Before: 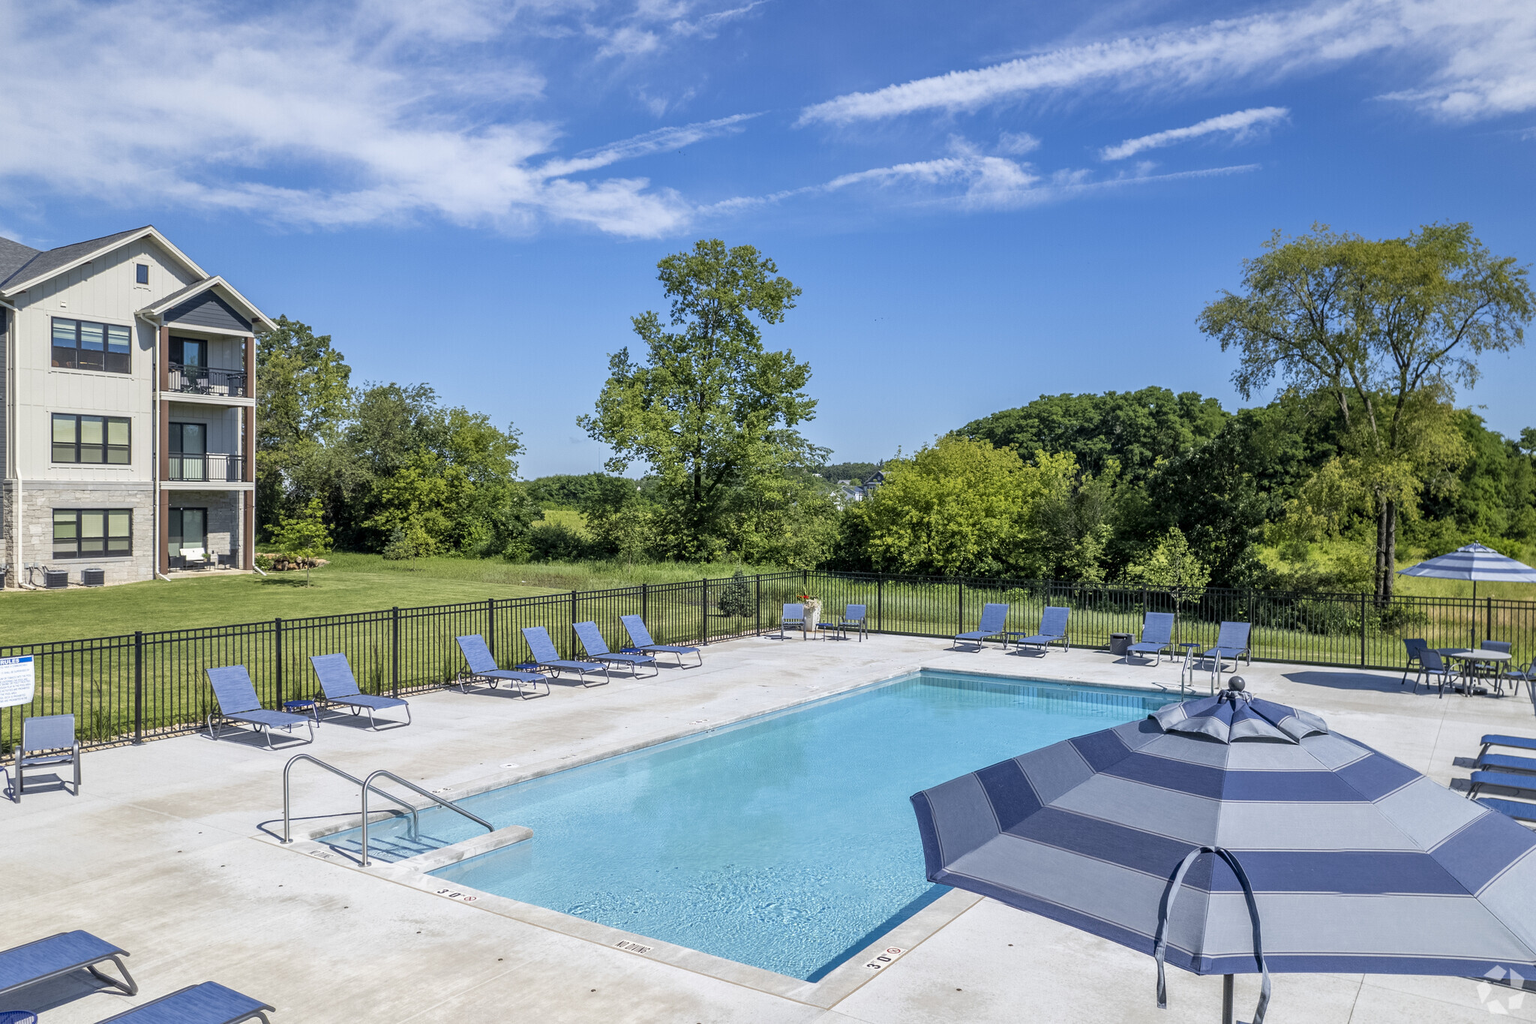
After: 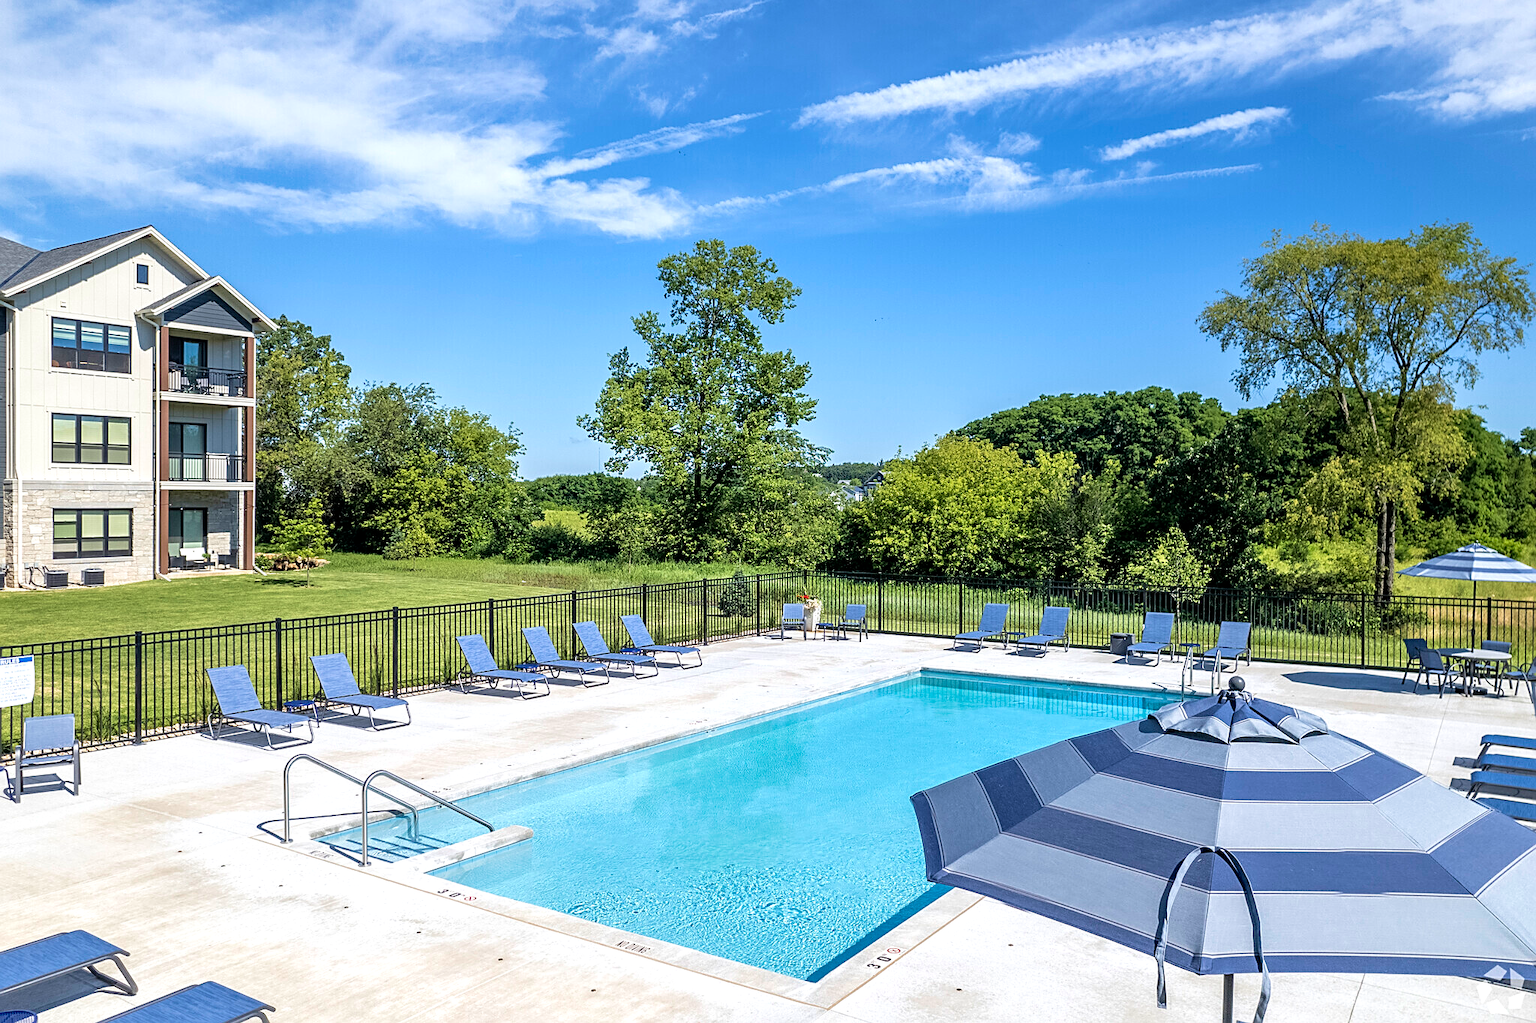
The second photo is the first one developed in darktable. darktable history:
tone equalizer: -8 EV -0.451 EV, -7 EV -0.372 EV, -6 EV -0.329 EV, -5 EV -0.187 EV, -3 EV 0.197 EV, -2 EV 0.332 EV, -1 EV 0.393 EV, +0 EV 0.427 EV
sharpen: on, module defaults
velvia: on, module defaults
